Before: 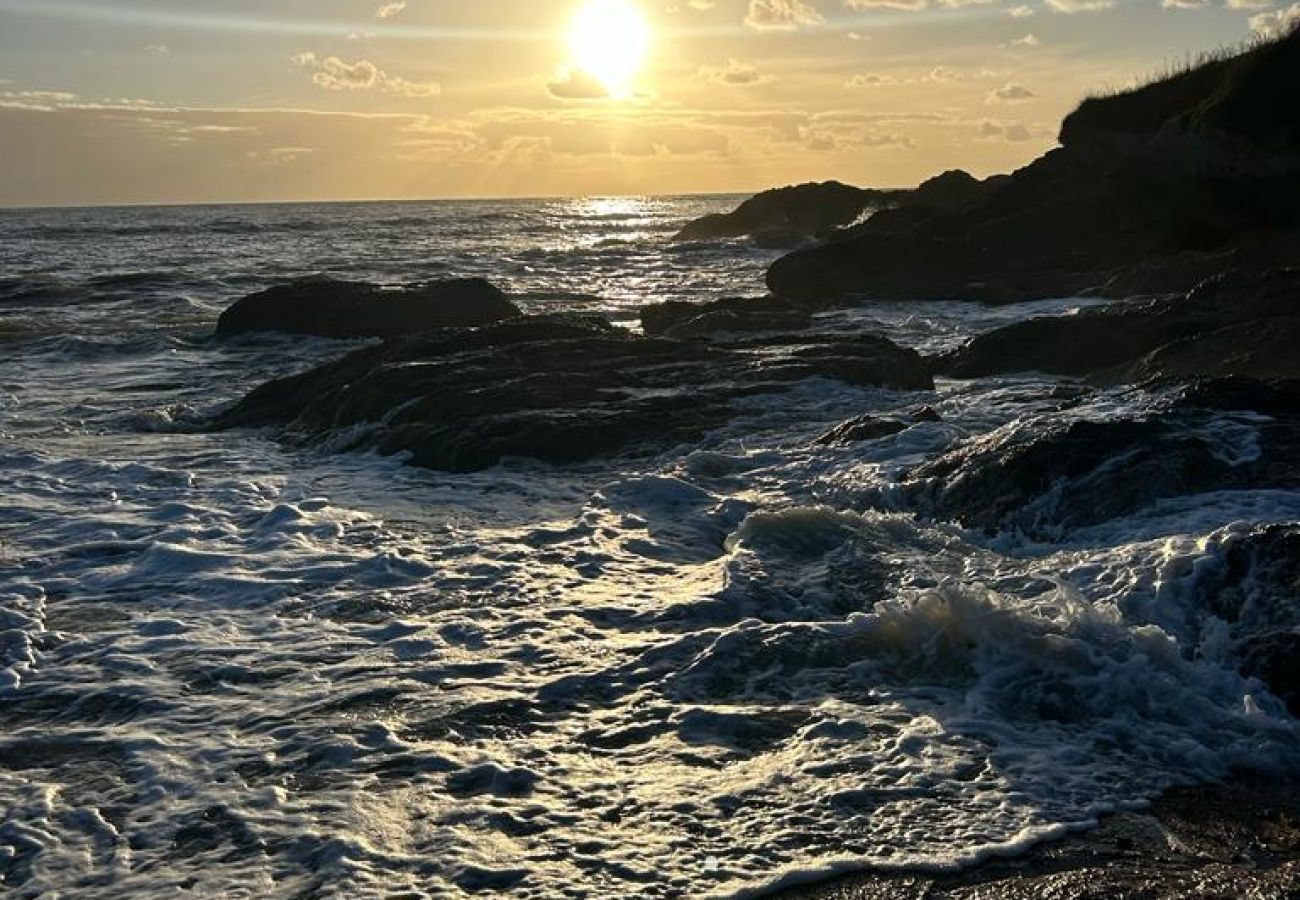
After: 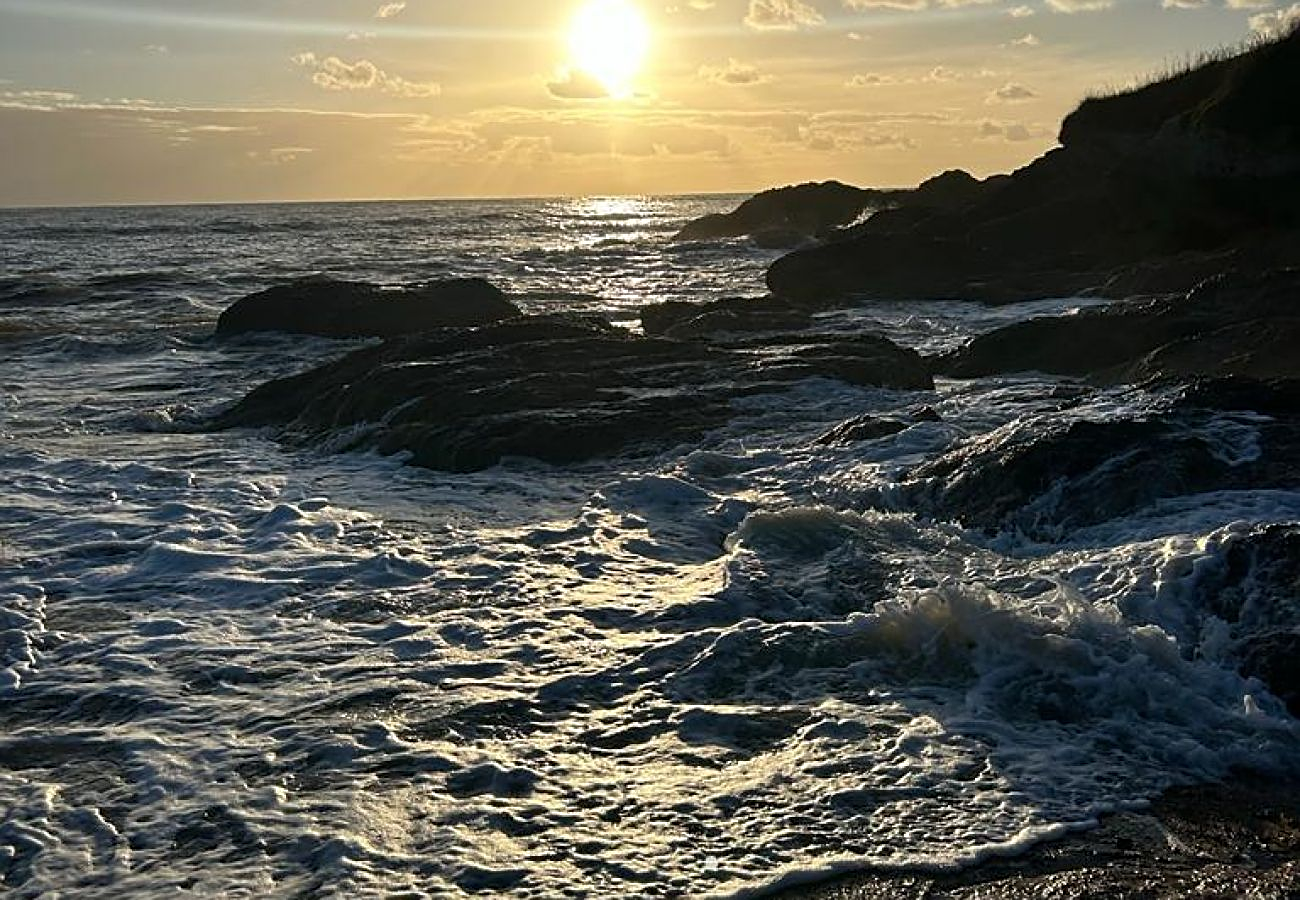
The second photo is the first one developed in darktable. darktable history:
sharpen: radius 1.926
